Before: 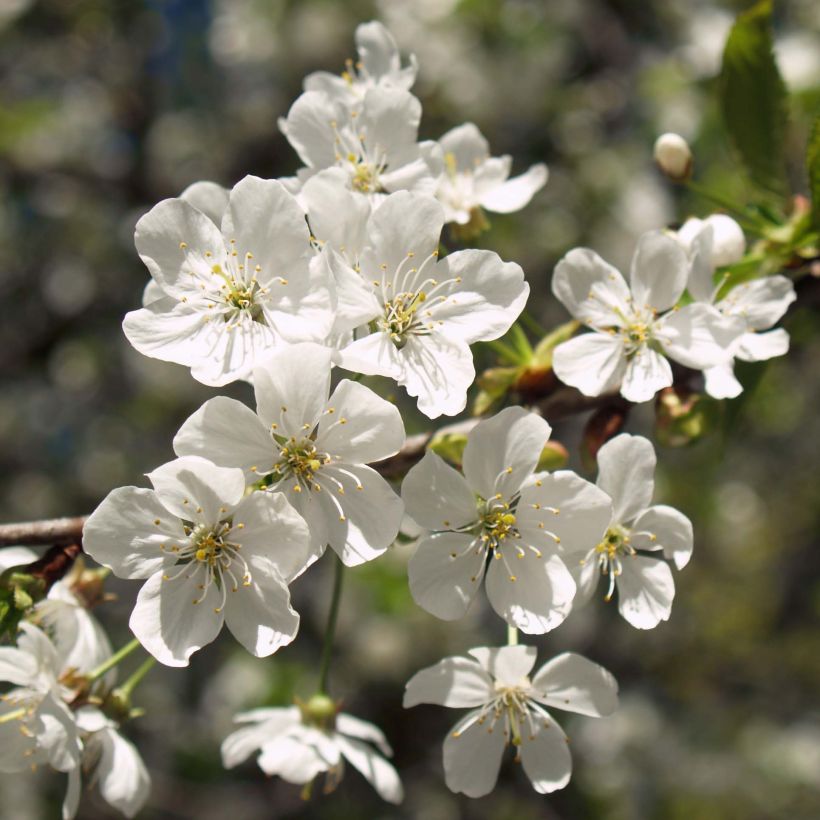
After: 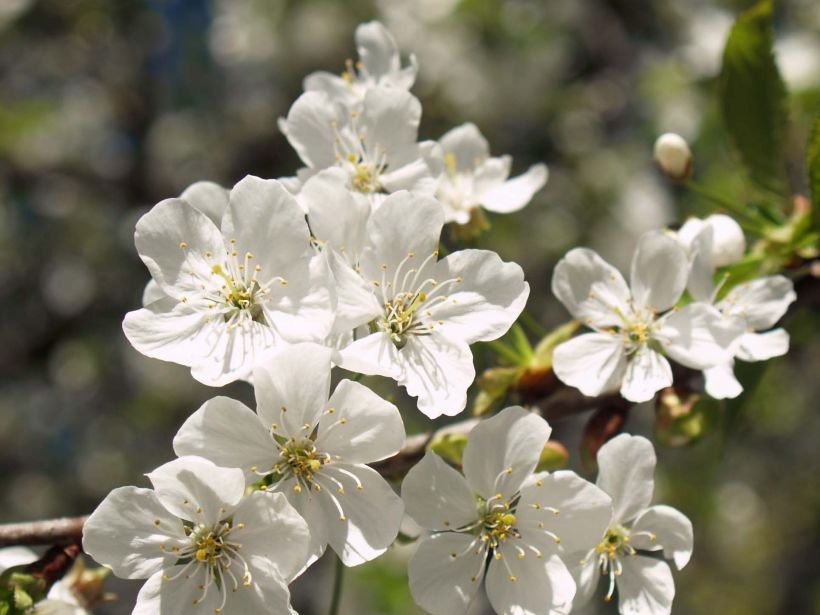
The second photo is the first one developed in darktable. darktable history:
crop: bottom 24.979%
exposure: compensate highlight preservation false
